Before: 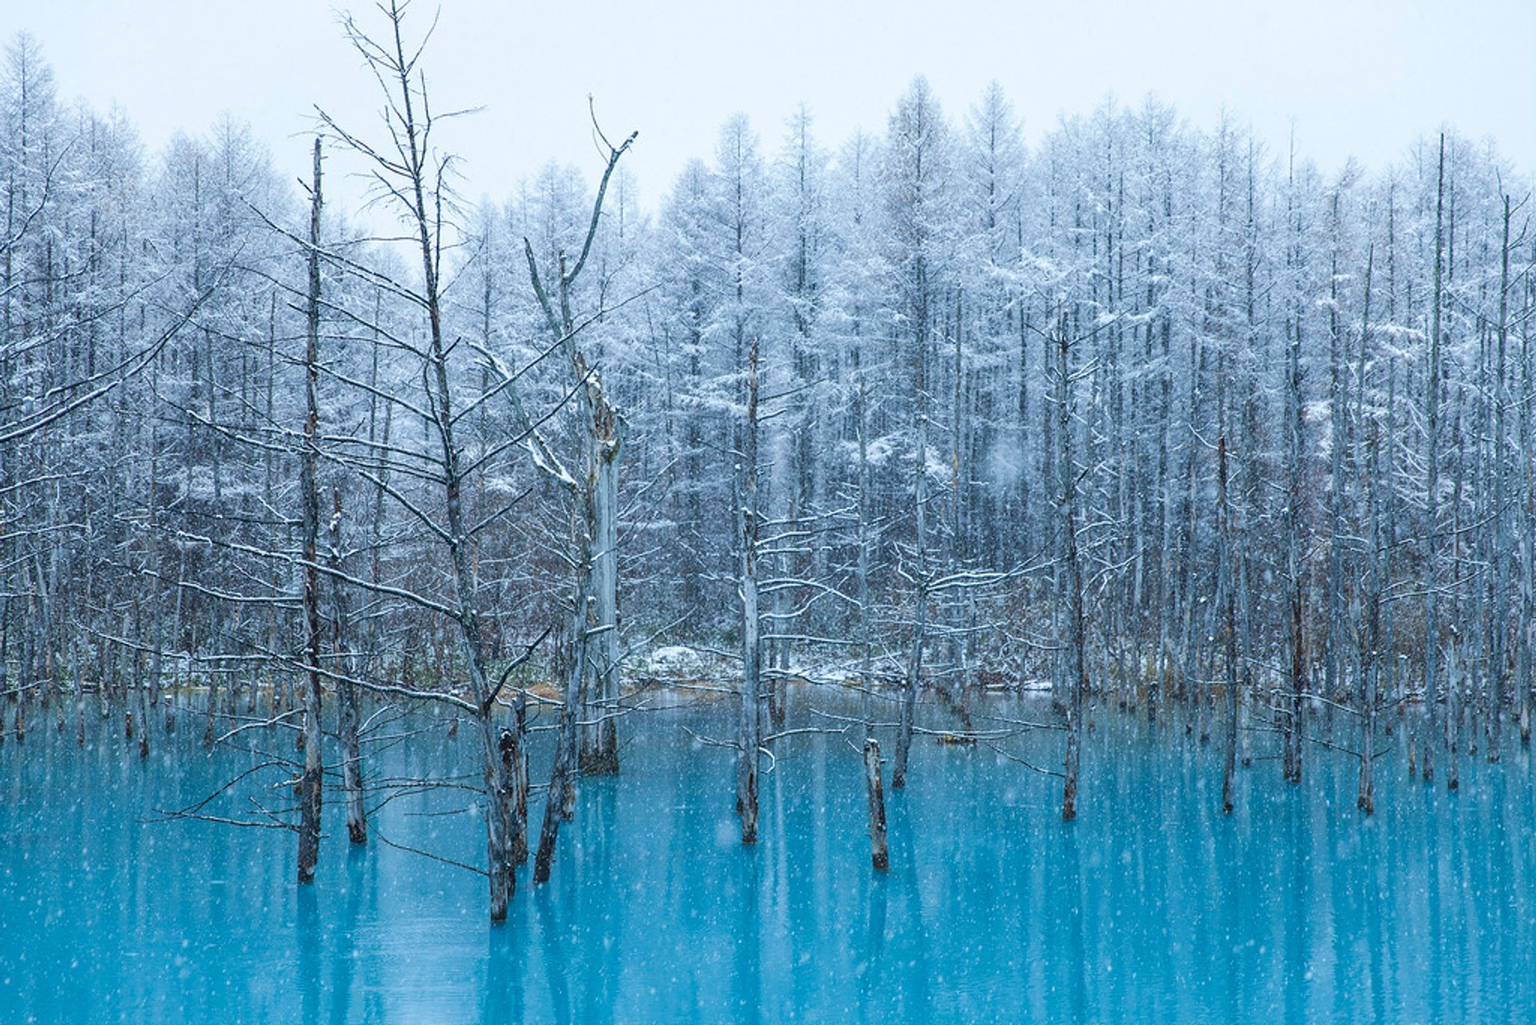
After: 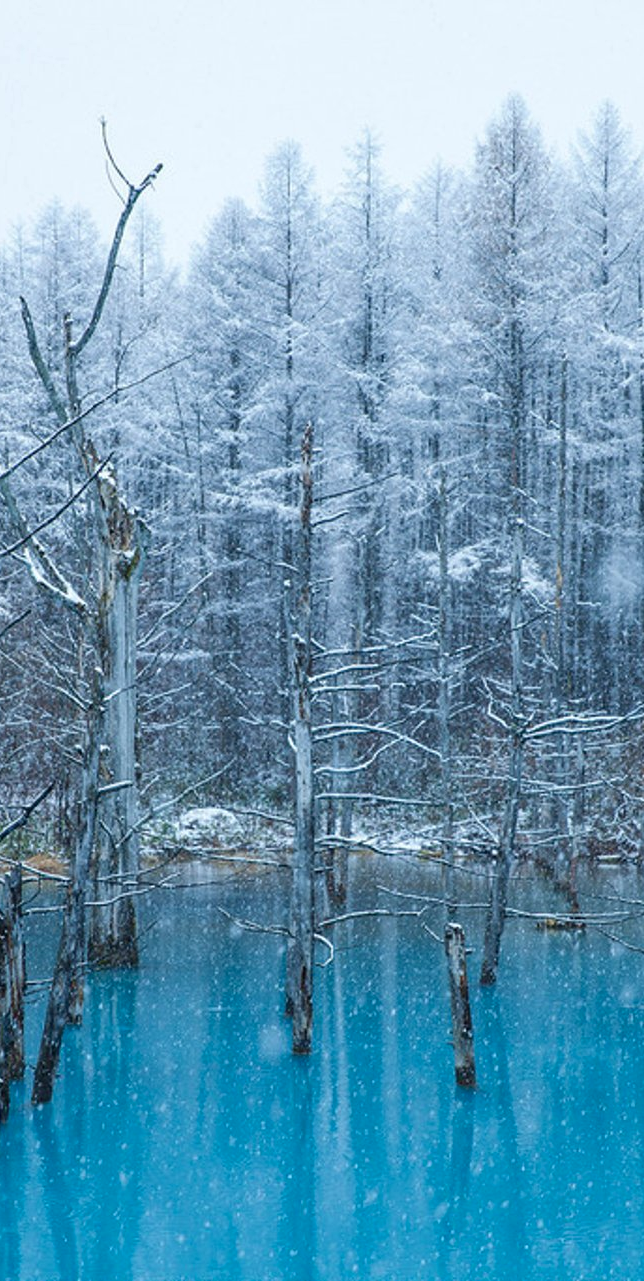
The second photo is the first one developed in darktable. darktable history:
tone equalizer: -7 EV 0.091 EV, edges refinement/feathering 500, mask exposure compensation -1.57 EV, preserve details no
contrast brightness saturation: contrast 0.033, brightness -0.032
crop: left 33.105%, right 33.343%
